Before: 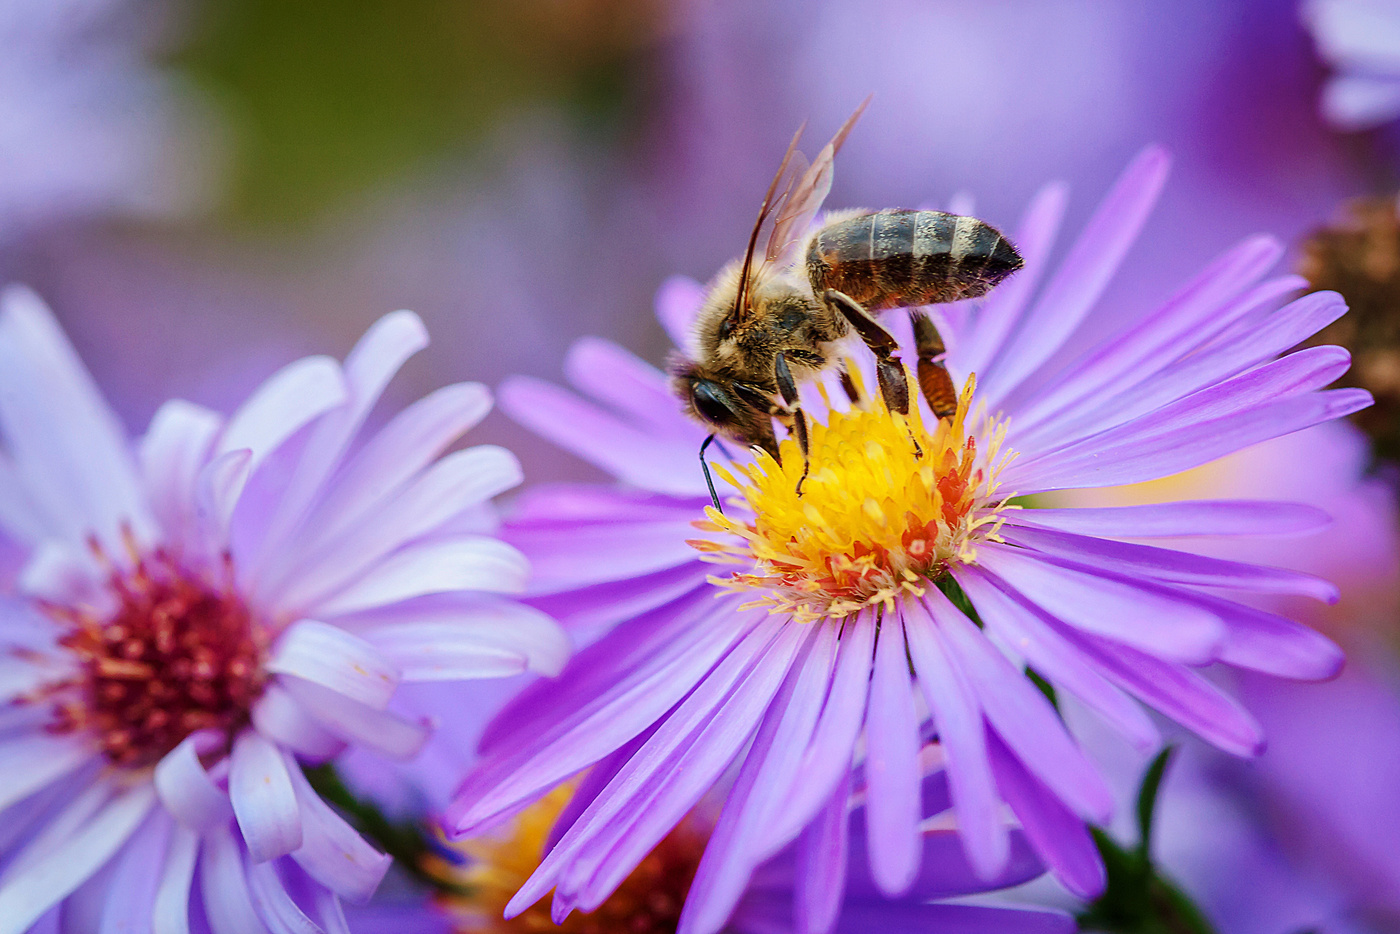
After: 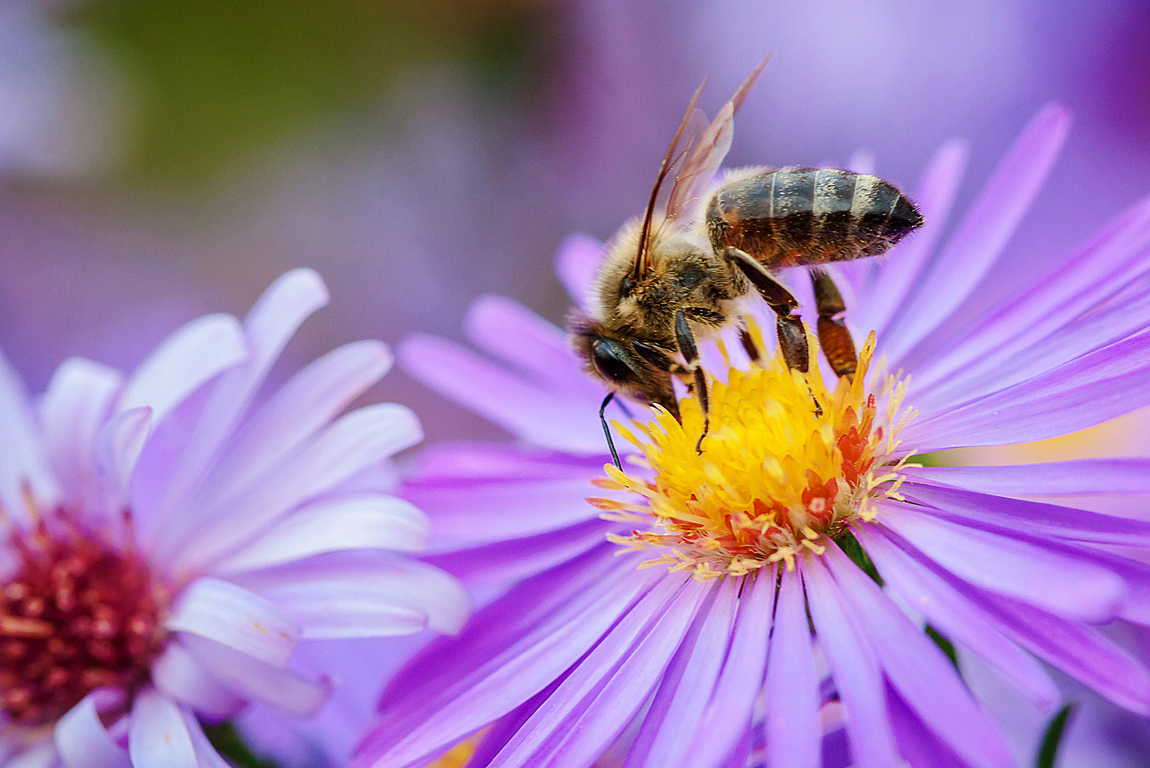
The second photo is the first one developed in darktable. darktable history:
crop and rotate: left 7.245%, top 4.564%, right 10.604%, bottom 13.193%
